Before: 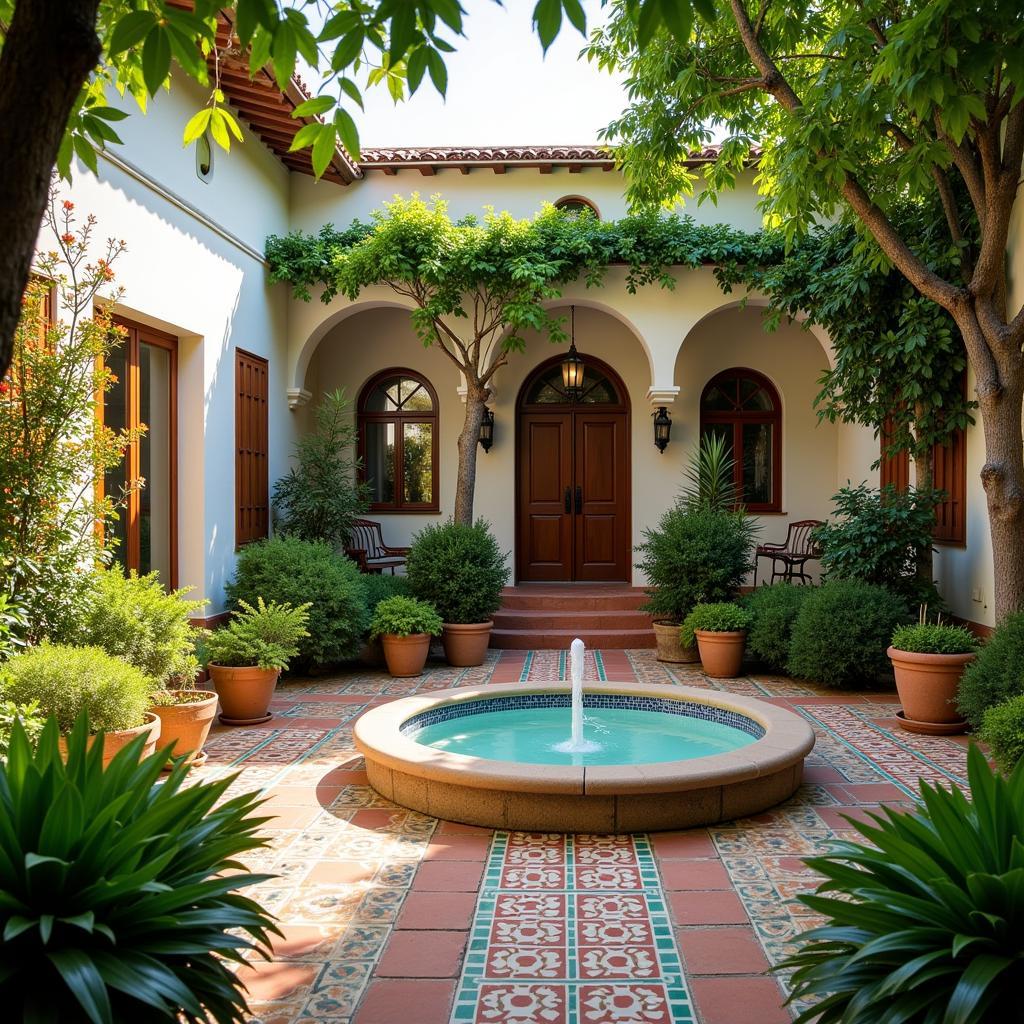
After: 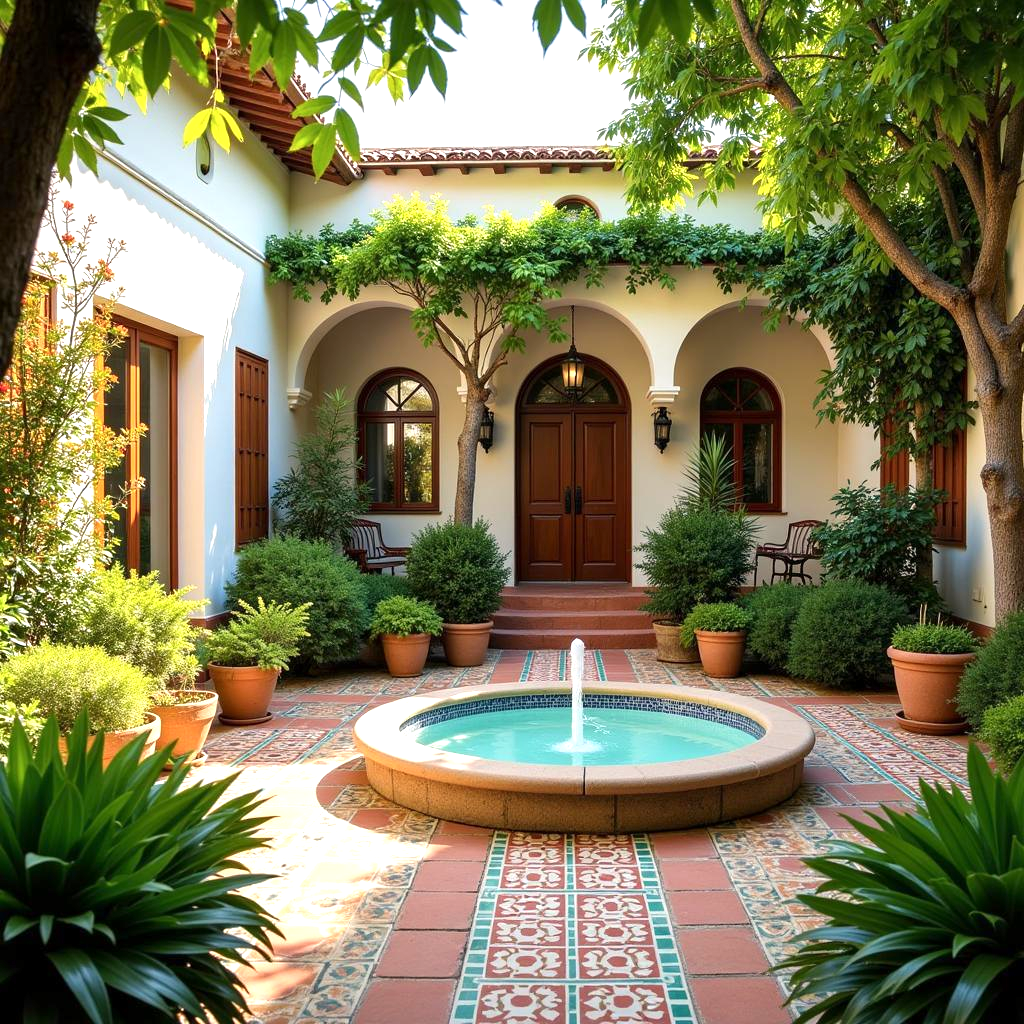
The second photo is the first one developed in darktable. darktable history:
exposure: exposure 0.607 EV, compensate exposure bias true, compensate highlight preservation false
color calibration: x 0.339, y 0.354, temperature 5208.72 K, gamut compression 1.72
